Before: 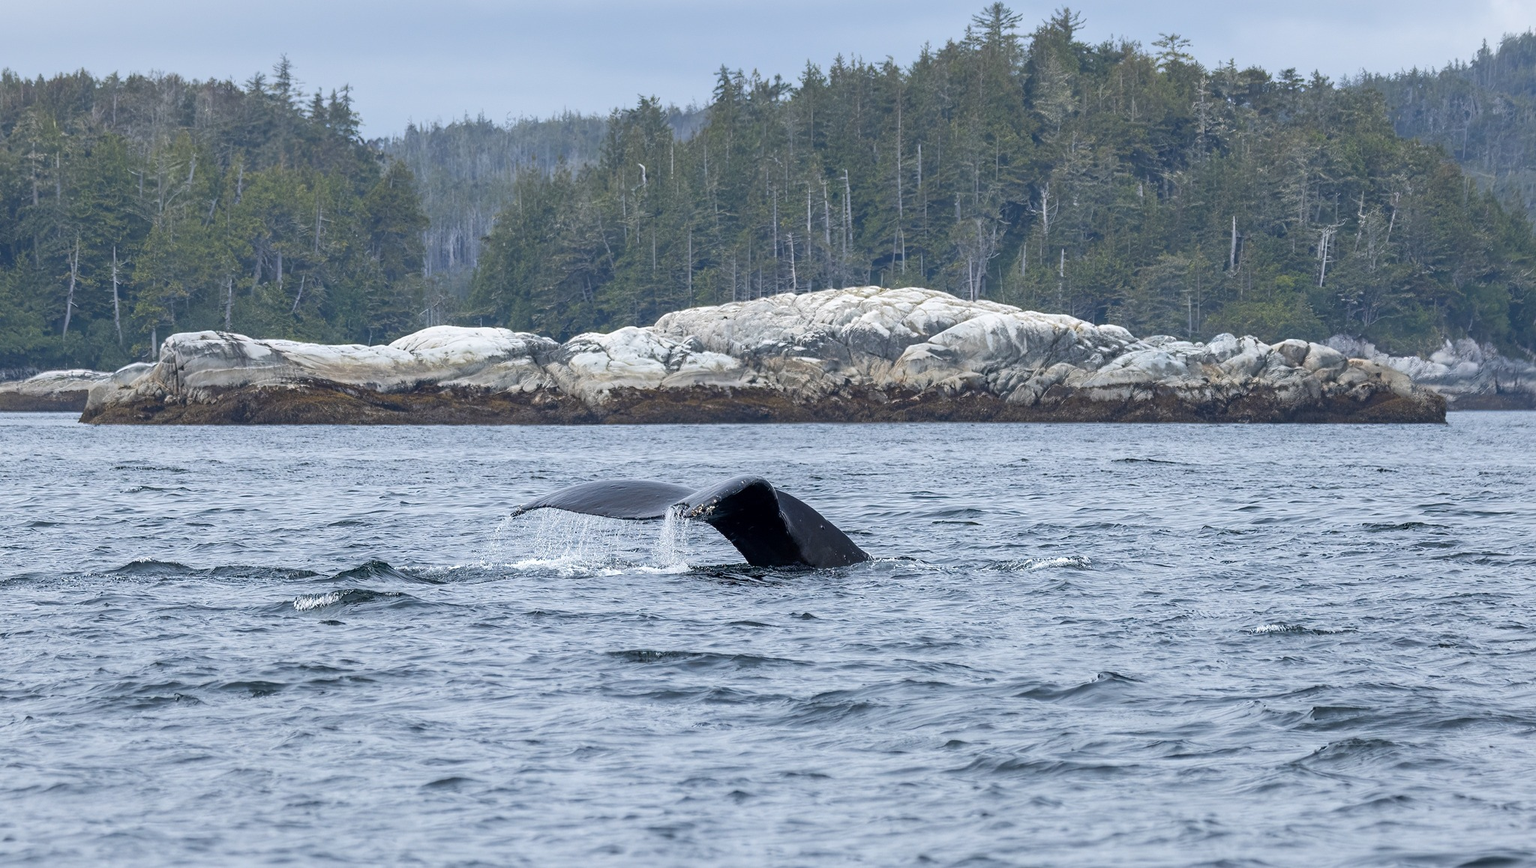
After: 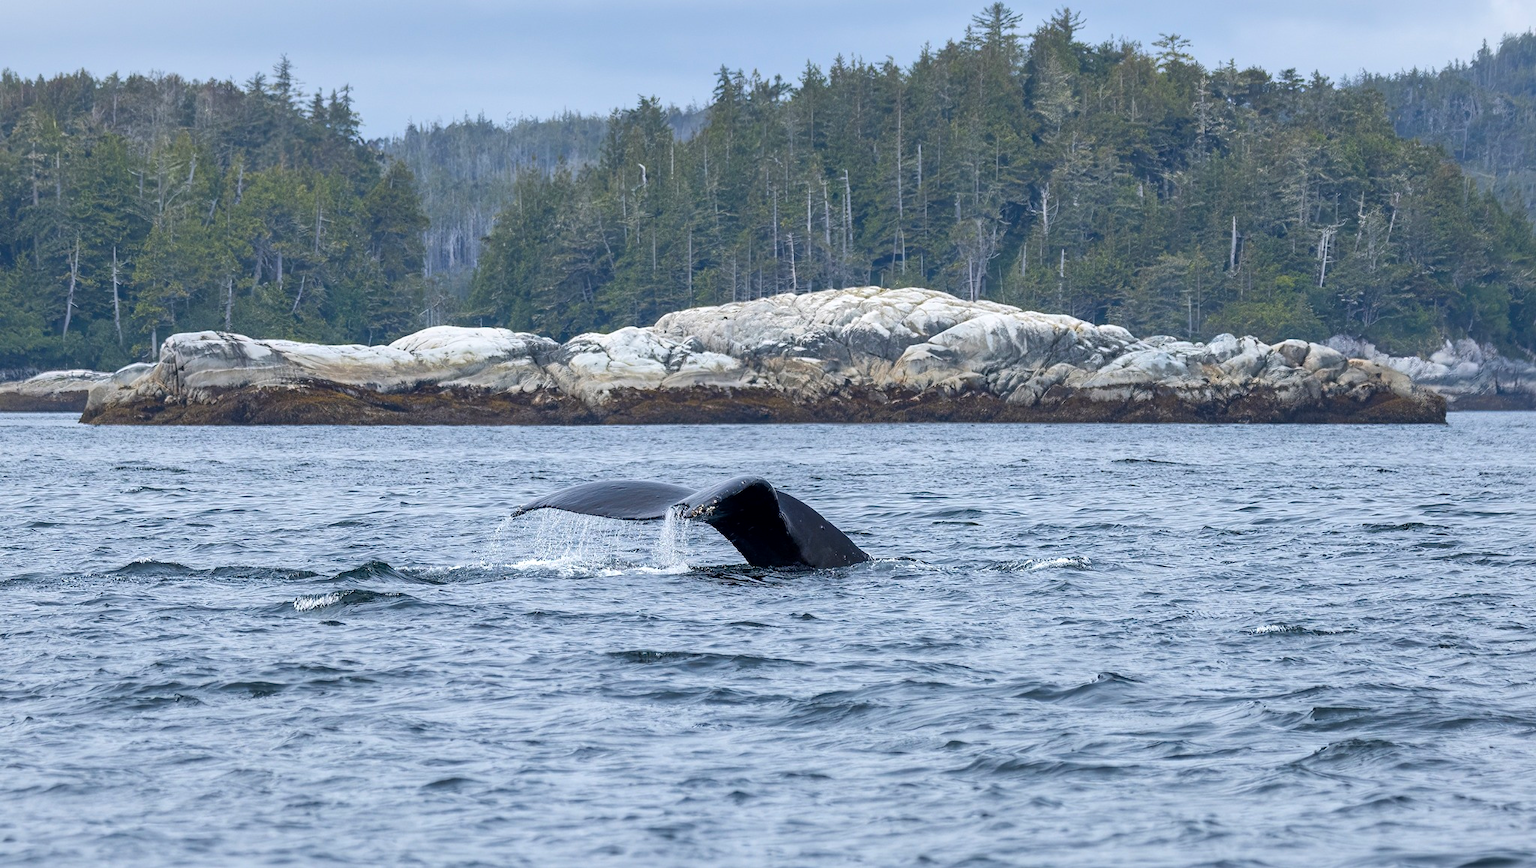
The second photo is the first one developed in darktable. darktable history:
local contrast: mode bilateral grid, contrast 20, coarseness 50, detail 120%, midtone range 0.2
color balance rgb: perceptual saturation grading › global saturation 20%, global vibrance 20%
